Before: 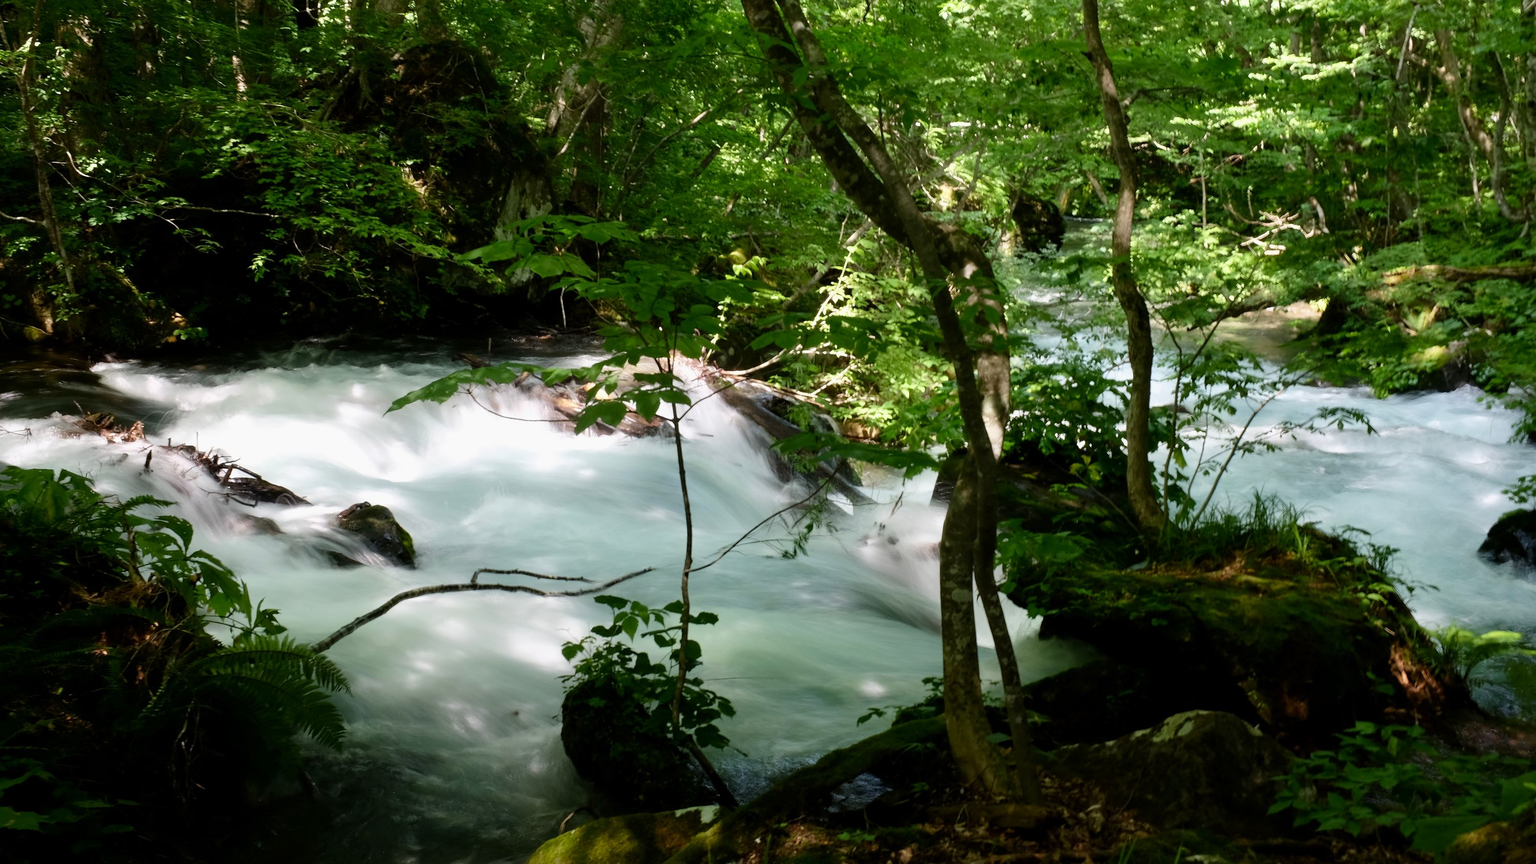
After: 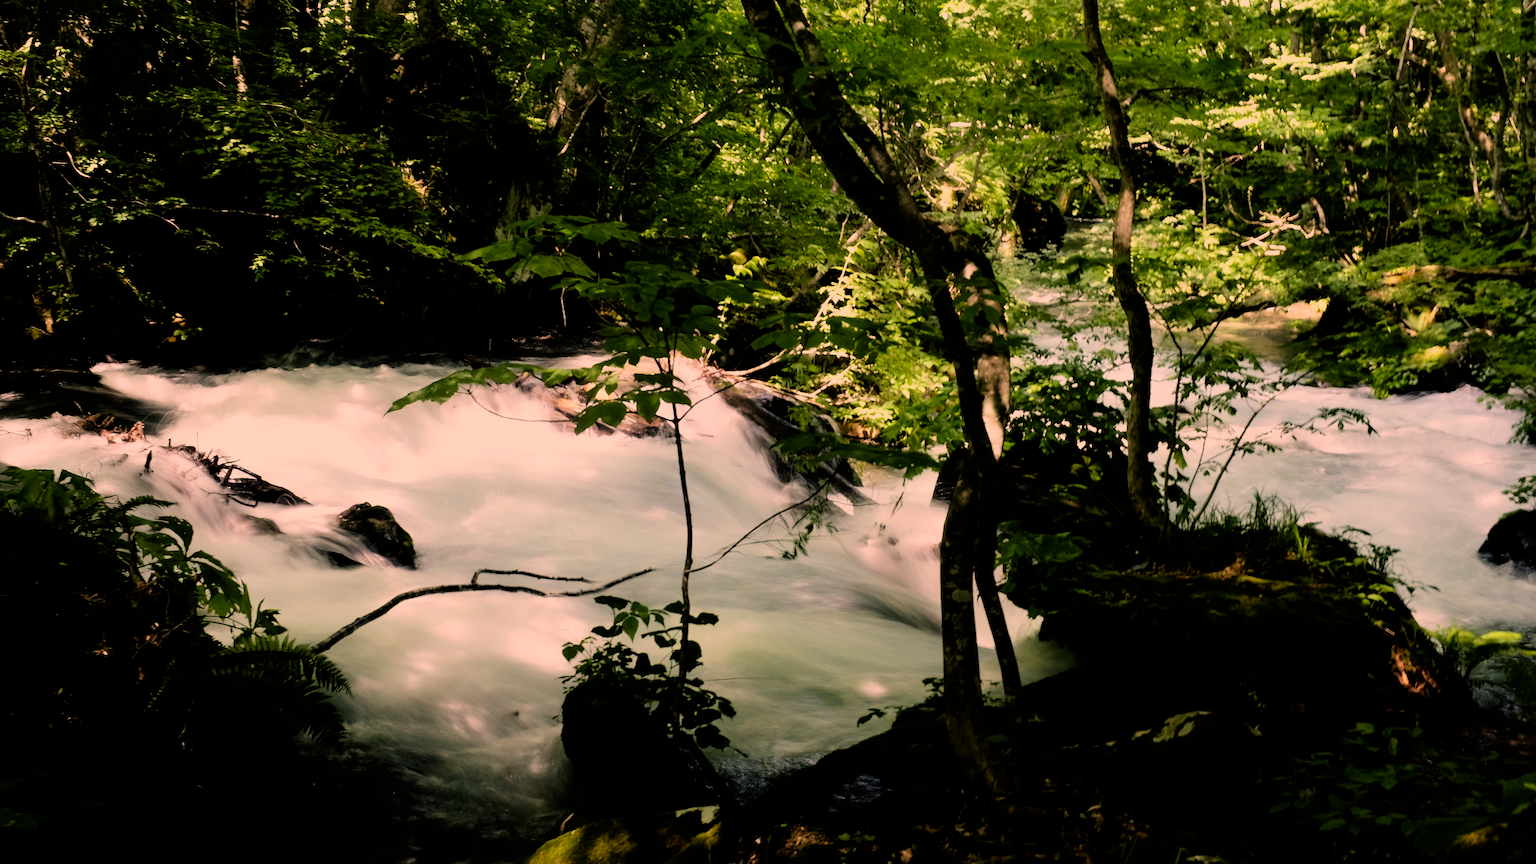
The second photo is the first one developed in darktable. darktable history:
filmic rgb: black relative exposure -5.08 EV, white relative exposure 4 EV, hardness 2.89, contrast 1.298
color correction: highlights a* 21.92, highlights b* 21.82
